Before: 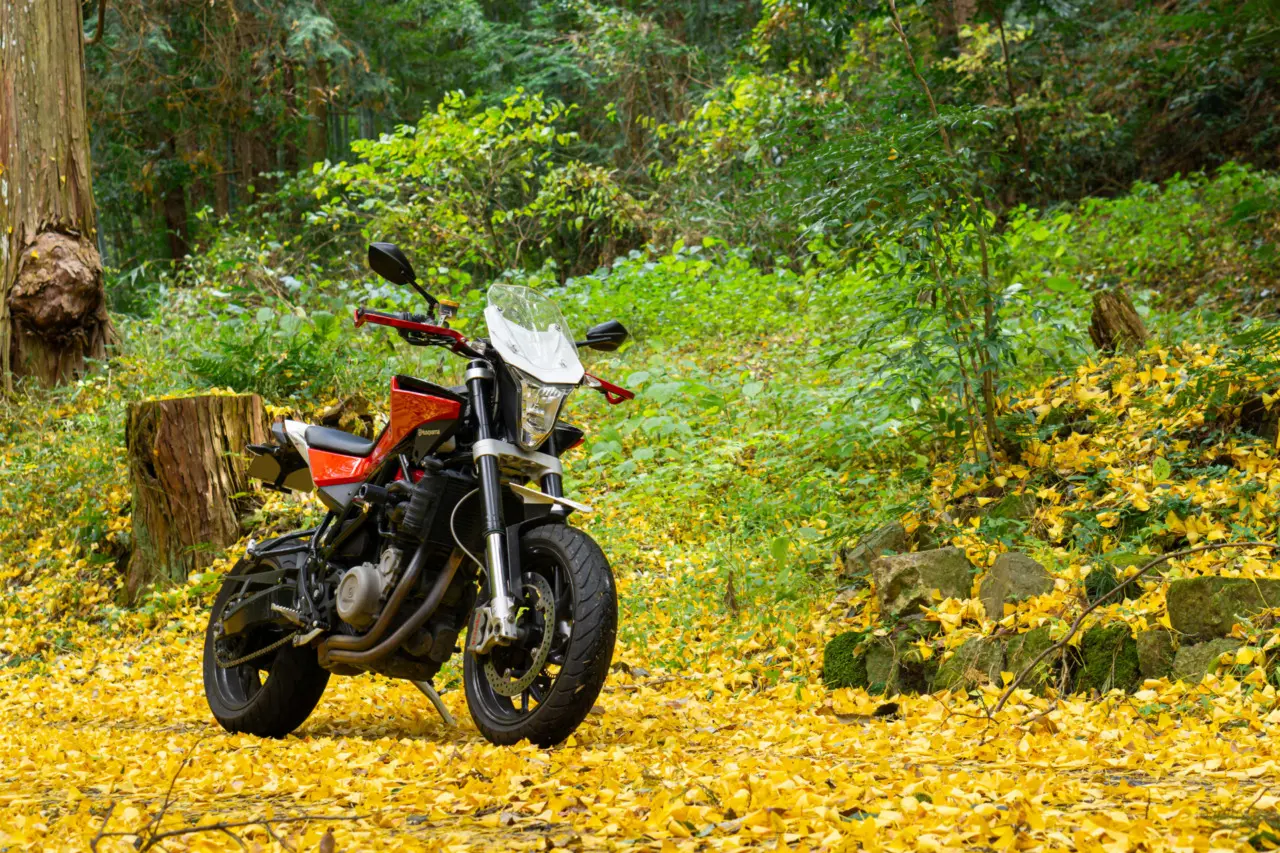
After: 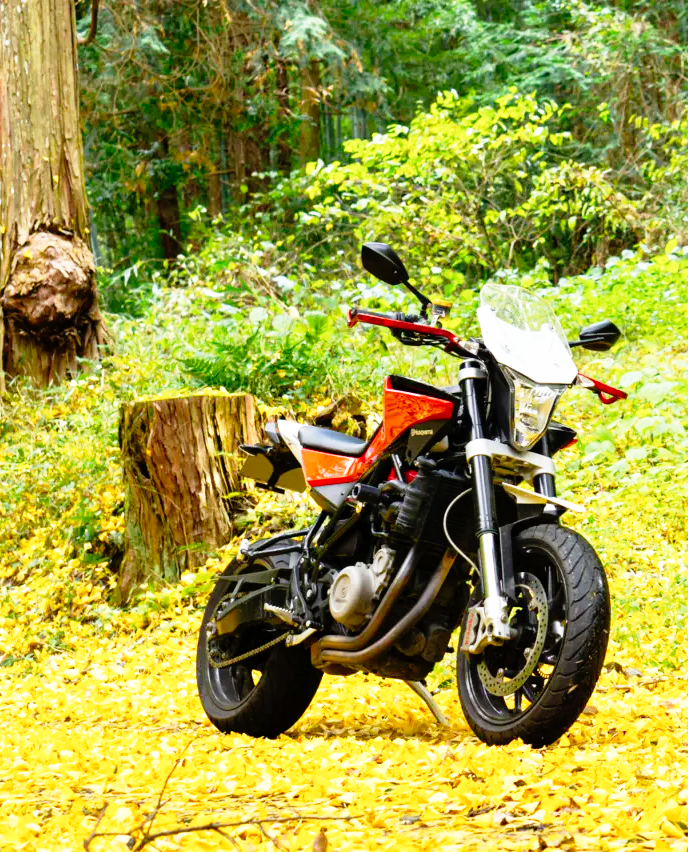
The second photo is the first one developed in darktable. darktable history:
crop: left 0.587%, right 45.588%, bottom 0.086%
base curve: curves: ch0 [(0, 0) (0.012, 0.01) (0.073, 0.168) (0.31, 0.711) (0.645, 0.957) (1, 1)], preserve colors none
